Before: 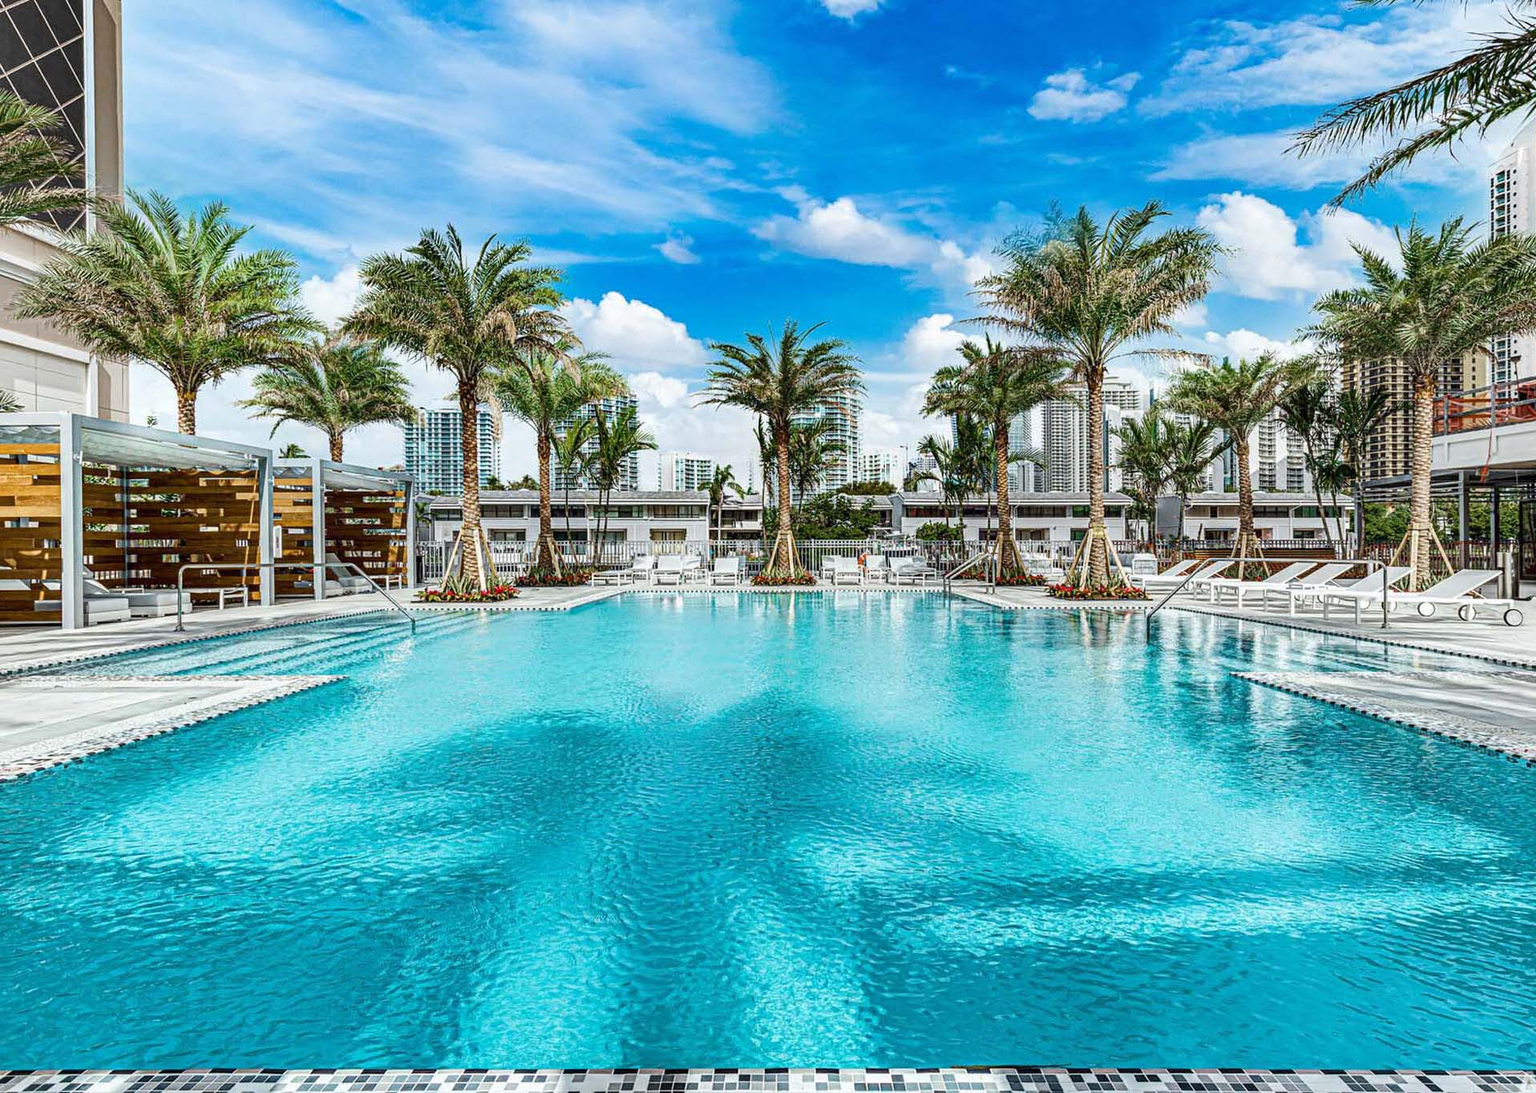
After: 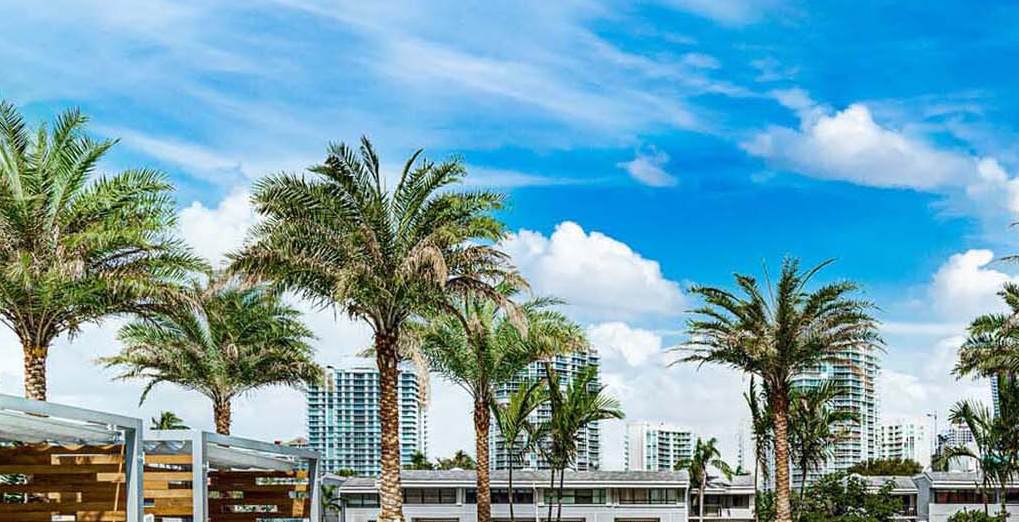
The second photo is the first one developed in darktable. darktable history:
crop: left 10.35%, top 10.524%, right 36.568%, bottom 51.211%
